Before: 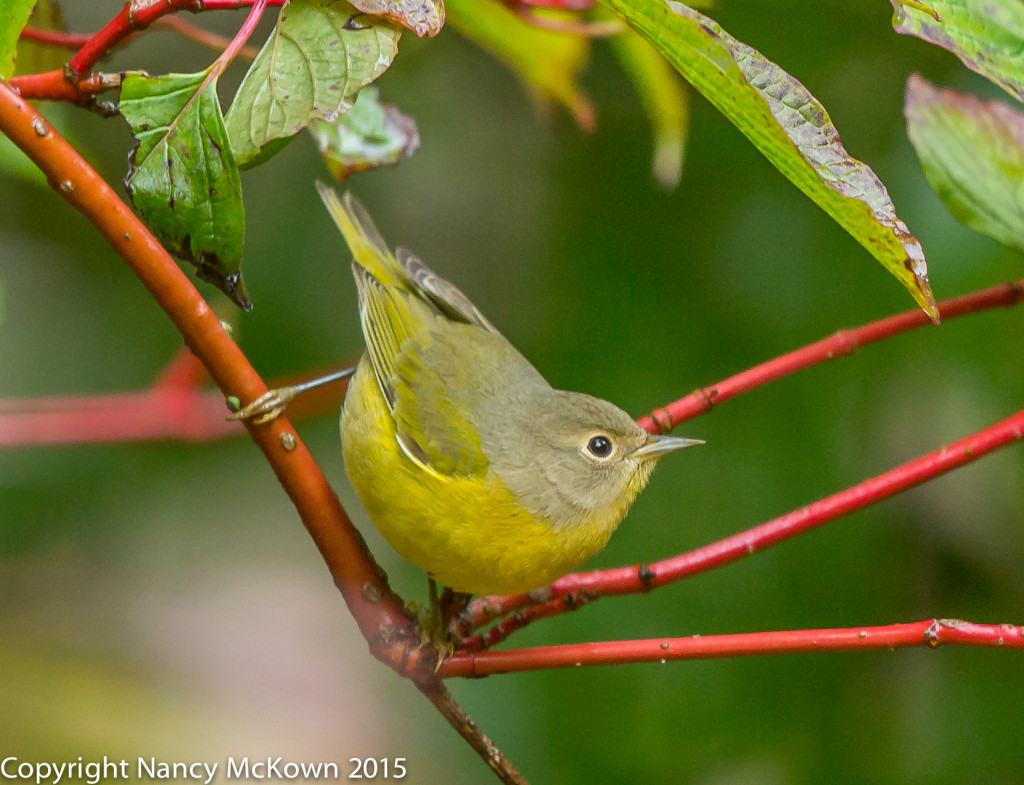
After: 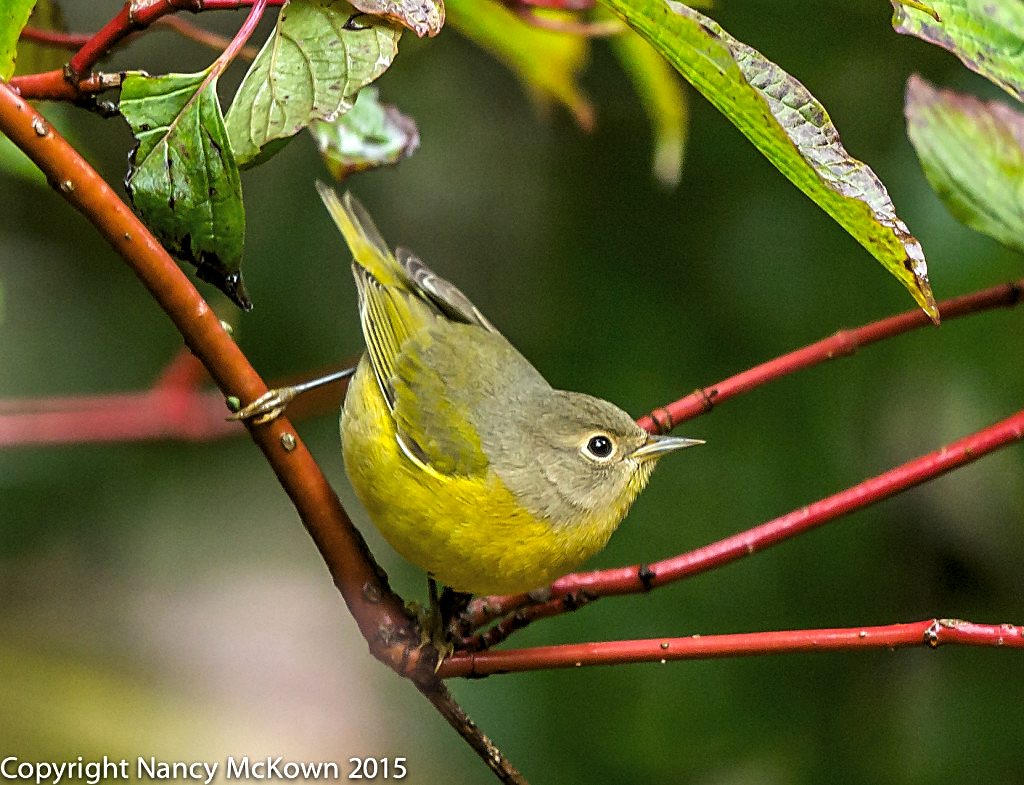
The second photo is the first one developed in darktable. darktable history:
levels: levels [0.129, 0.519, 0.867]
sharpen: on, module defaults
